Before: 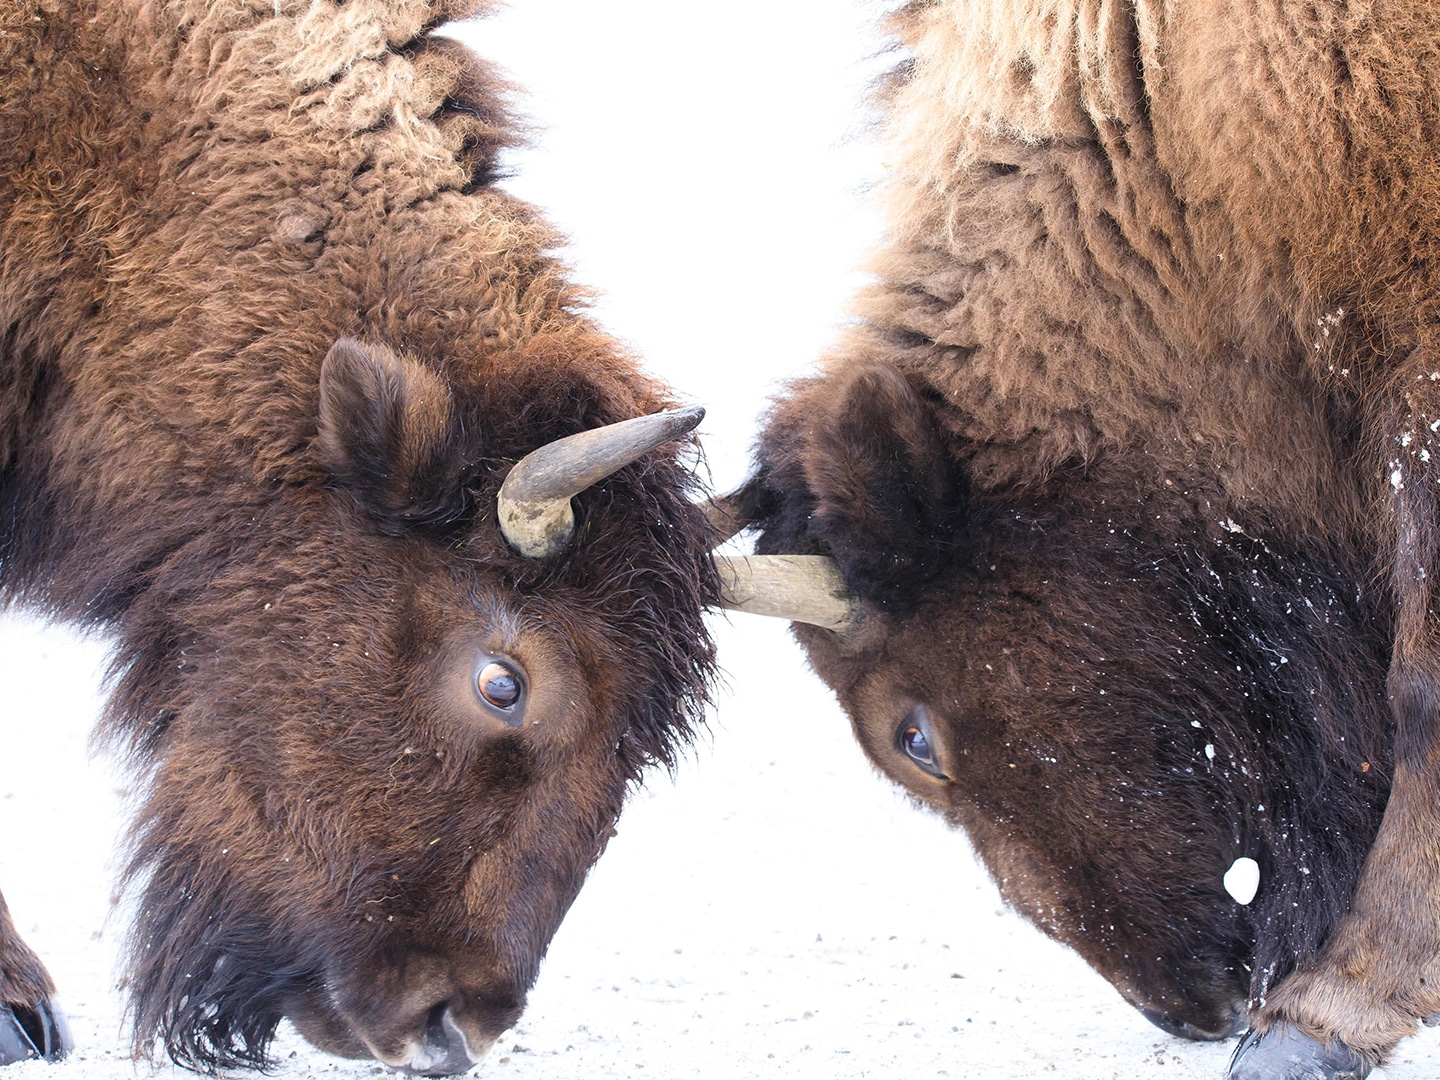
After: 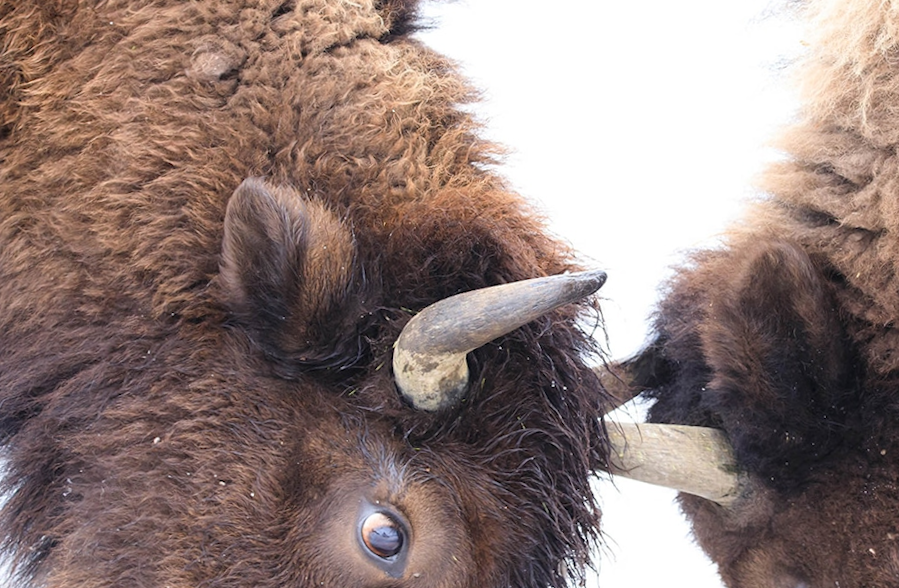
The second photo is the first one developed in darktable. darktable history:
rotate and perspective: rotation -1°, crop left 0.011, crop right 0.989, crop top 0.025, crop bottom 0.975
crop and rotate: angle -4.99°, left 2.122%, top 6.945%, right 27.566%, bottom 30.519%
